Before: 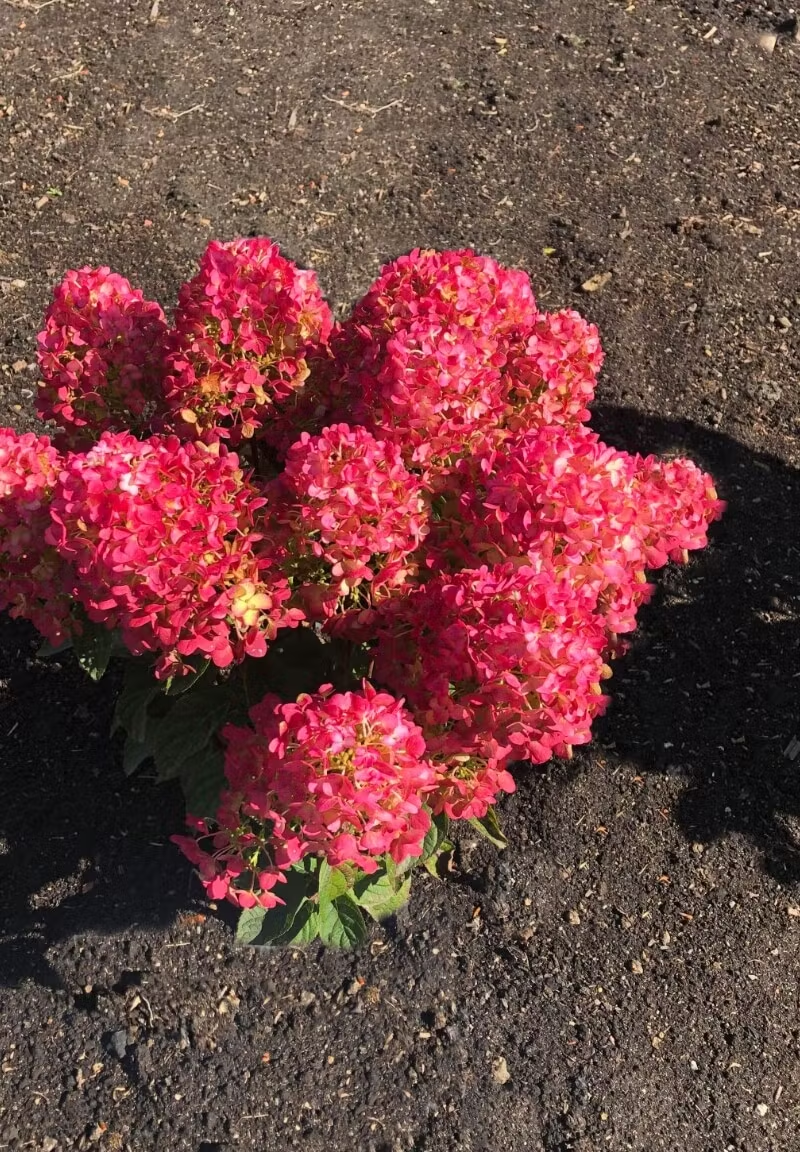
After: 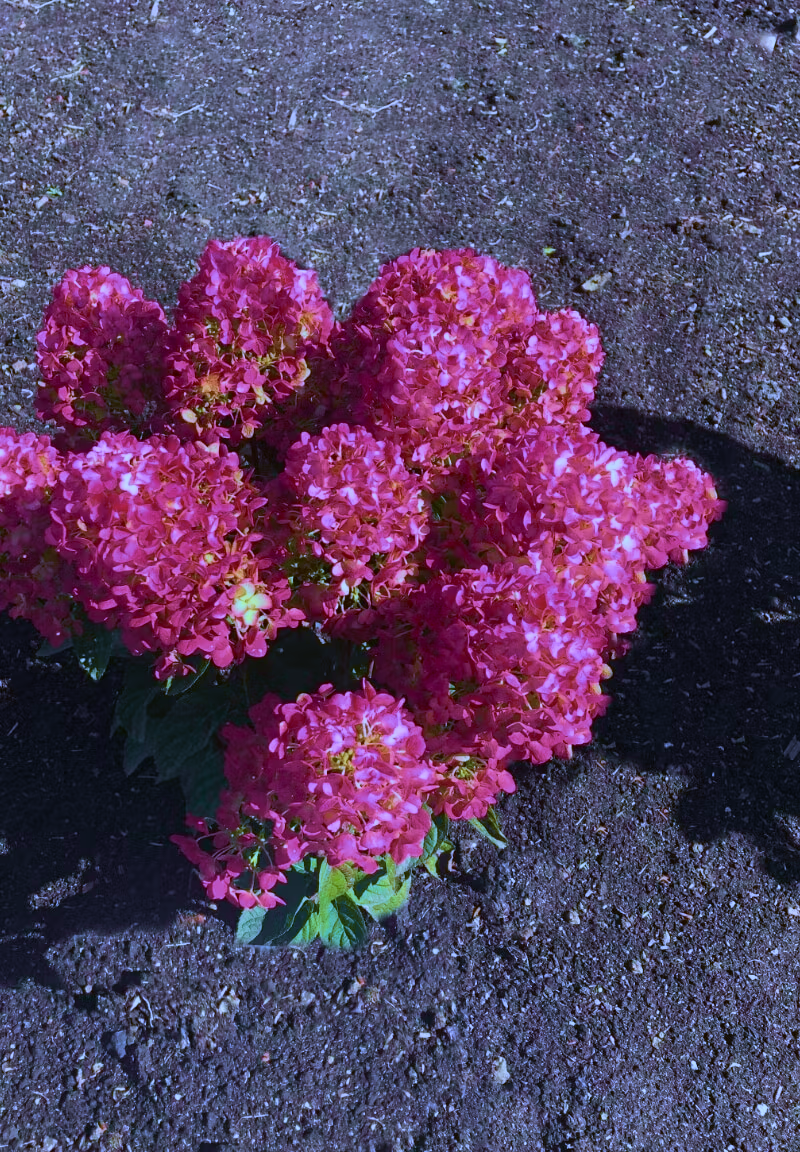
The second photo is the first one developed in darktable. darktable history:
white balance: red 0.766, blue 1.537
velvia: strength 45%
tone curve: curves: ch0 [(0, 0.014) (0.036, 0.047) (0.15, 0.156) (0.27, 0.258) (0.511, 0.506) (0.761, 0.741) (1, 0.919)]; ch1 [(0, 0) (0.179, 0.173) (0.322, 0.32) (0.429, 0.431) (0.502, 0.5) (0.519, 0.522) (0.562, 0.575) (0.631, 0.65) (0.72, 0.692) (1, 1)]; ch2 [(0, 0) (0.29, 0.295) (0.404, 0.436) (0.497, 0.498) (0.533, 0.556) (0.599, 0.607) (0.696, 0.707) (1, 1)], color space Lab, independent channels, preserve colors none
